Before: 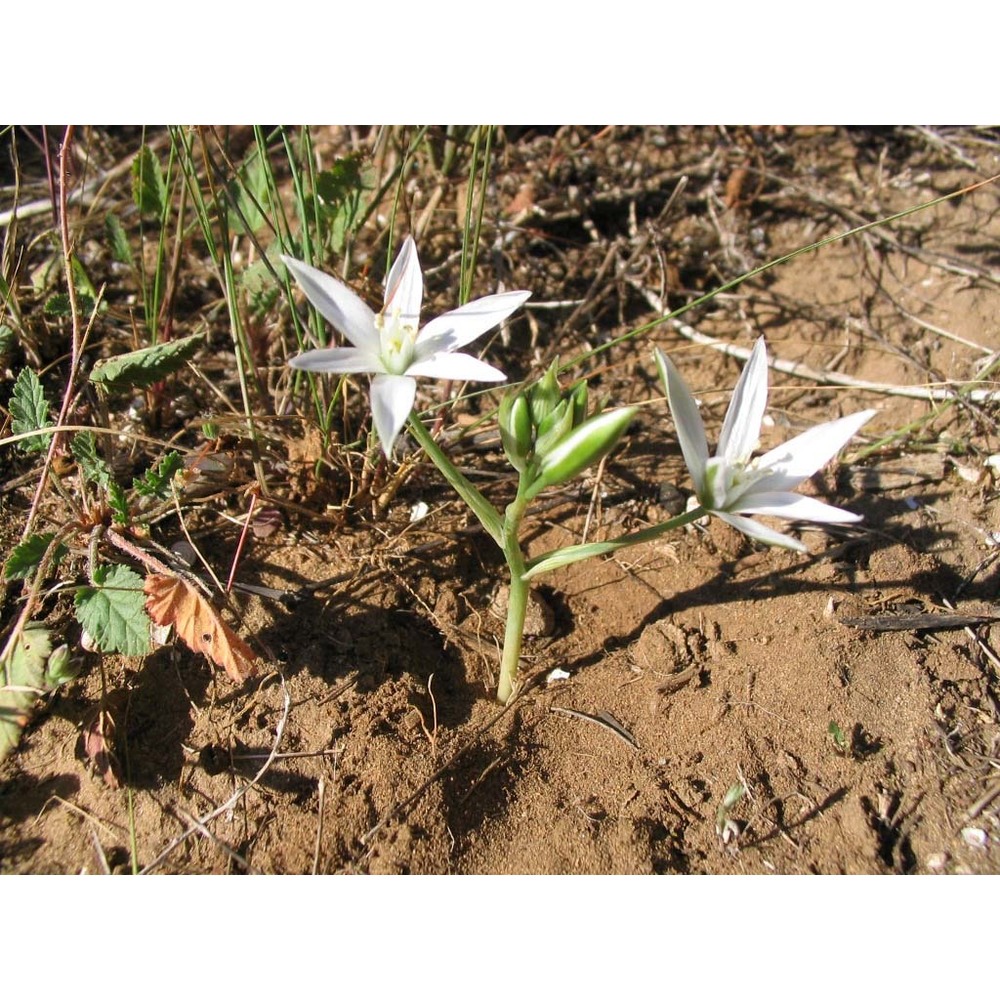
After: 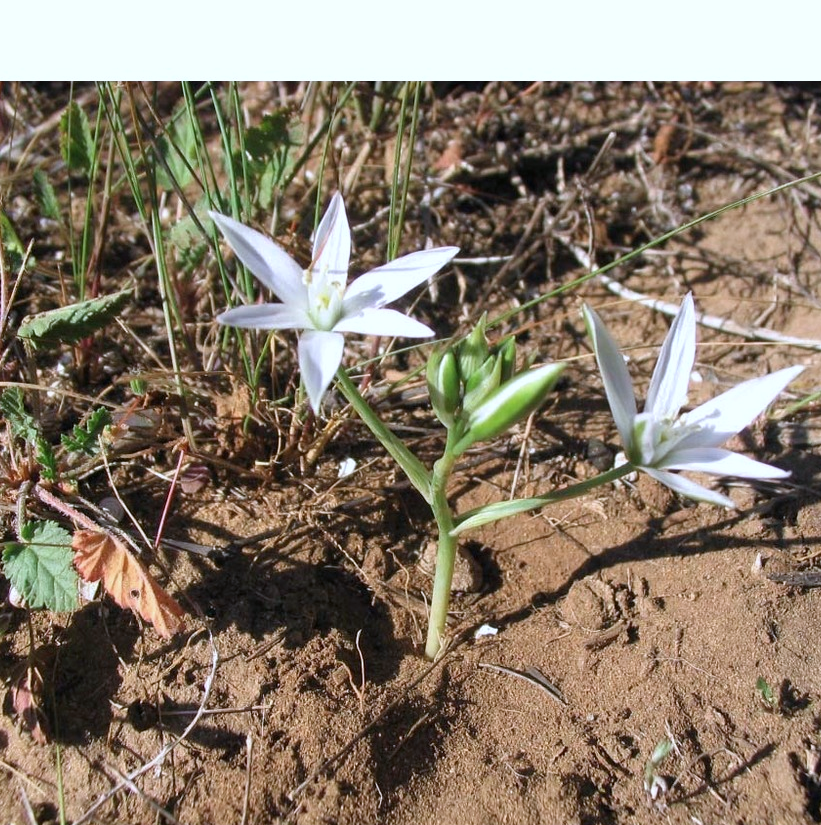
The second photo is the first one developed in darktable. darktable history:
color calibration: gray › normalize channels true, illuminant as shot in camera, x 0.37, y 0.382, temperature 4316.32 K, gamut compression 0.011
crop and rotate: left 7.232%, top 4.442%, right 10.588%, bottom 12.974%
